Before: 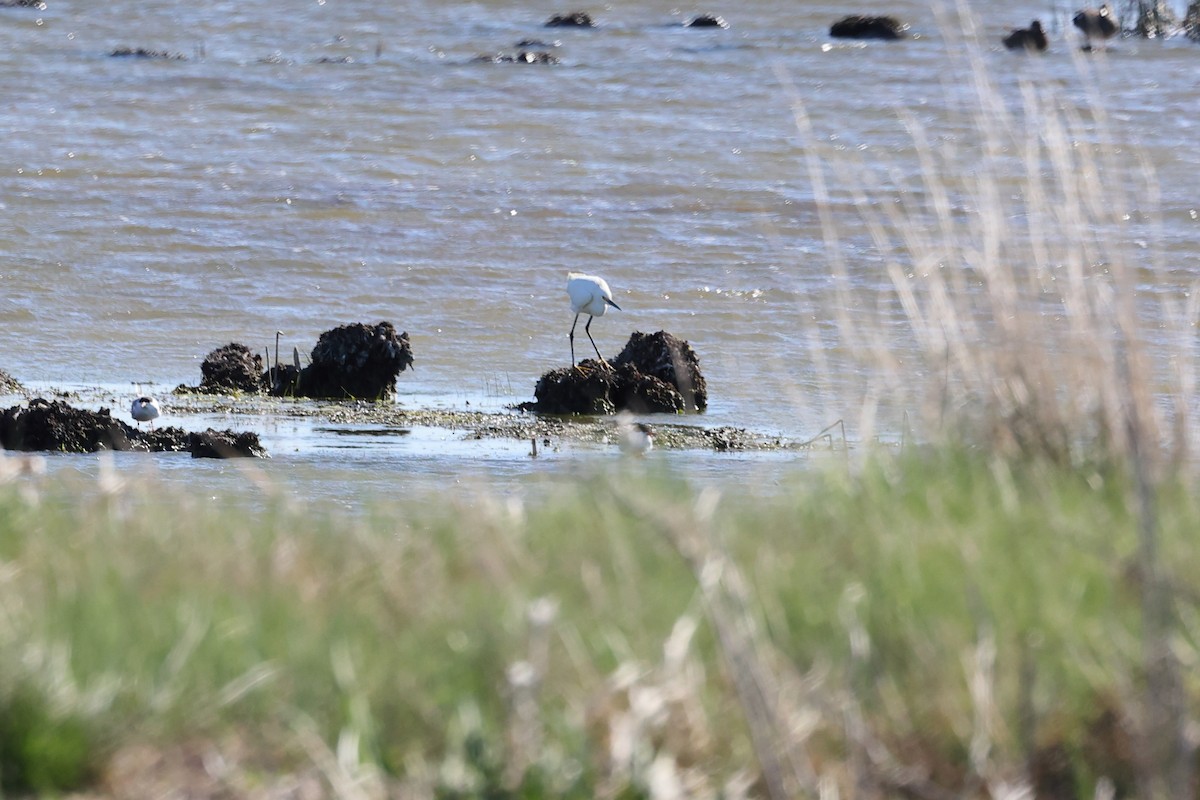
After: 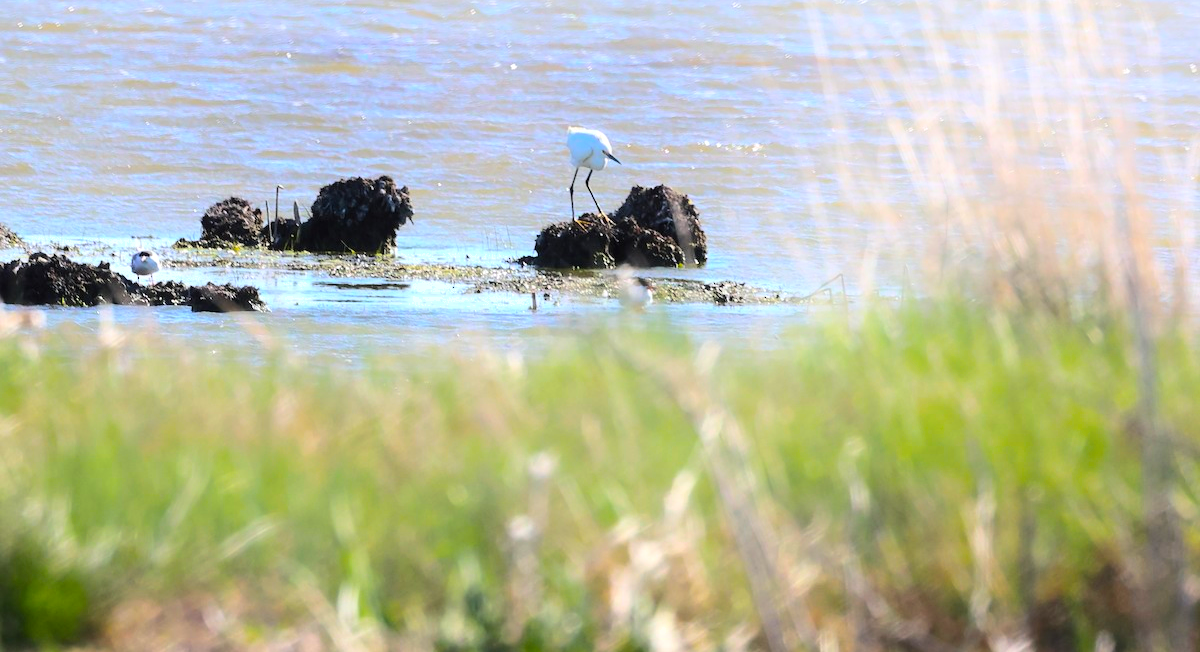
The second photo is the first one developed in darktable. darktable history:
crop and rotate: top 18.397%
color balance rgb: linear chroma grading › shadows -39.468%, linear chroma grading › highlights 40.457%, linear chroma grading › global chroma 44.351%, linear chroma grading › mid-tones -29.72%, perceptual saturation grading › global saturation 17.317%, perceptual brilliance grading › highlights 8.271%, perceptual brilliance grading › mid-tones 4.352%, perceptual brilliance grading › shadows 1.892%
shadows and highlights: shadows -53.18, highlights 87.94, soften with gaussian
